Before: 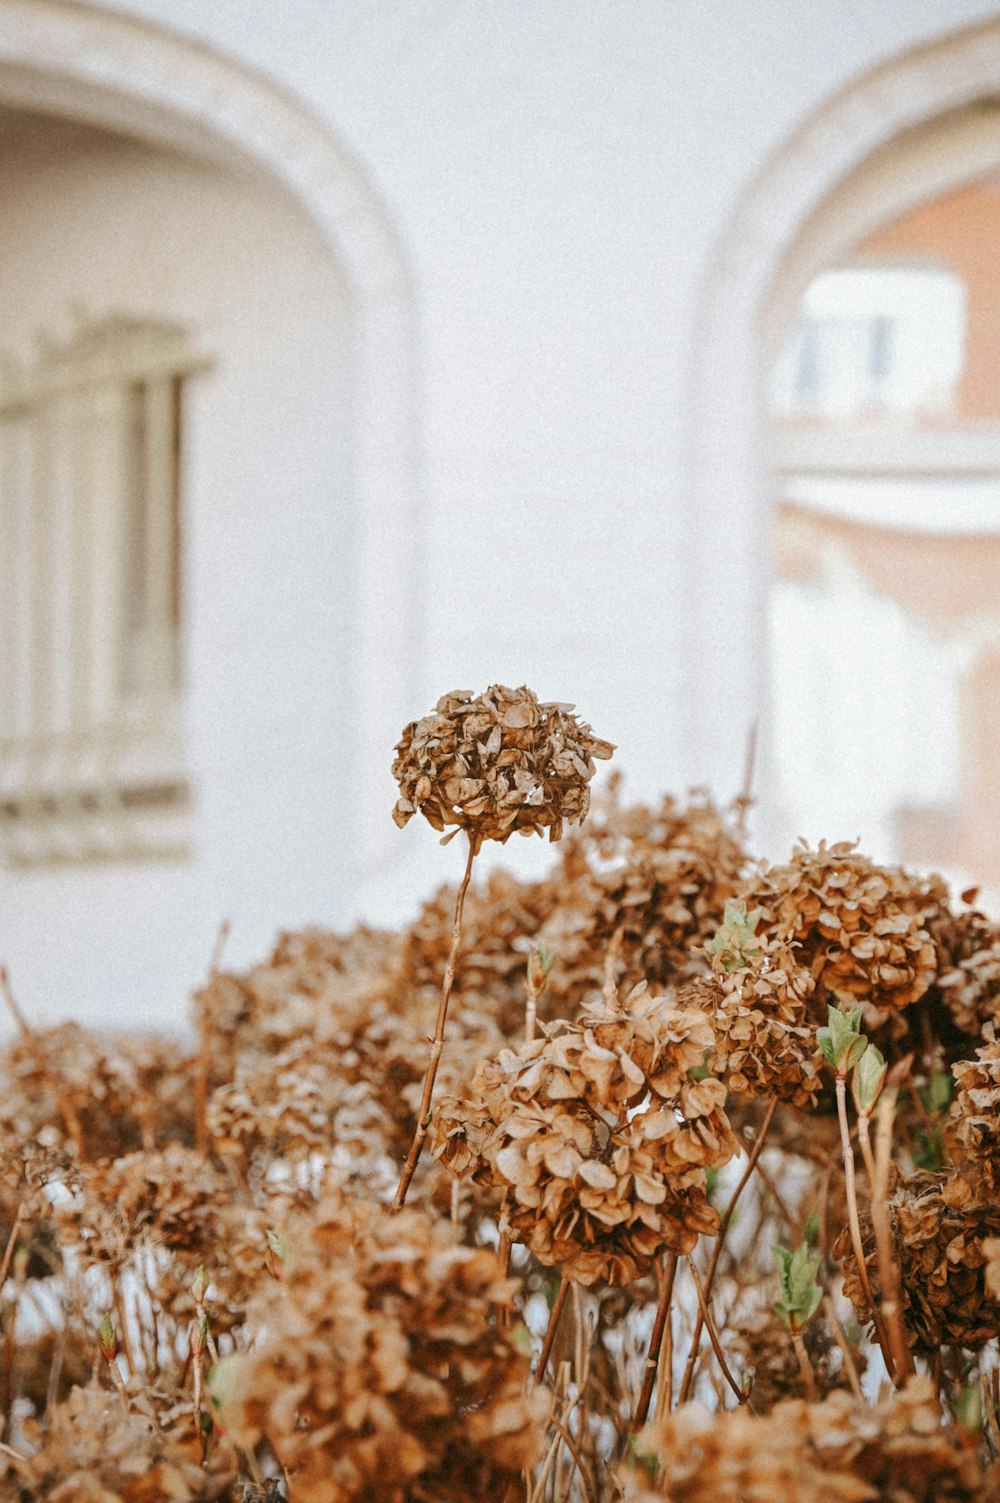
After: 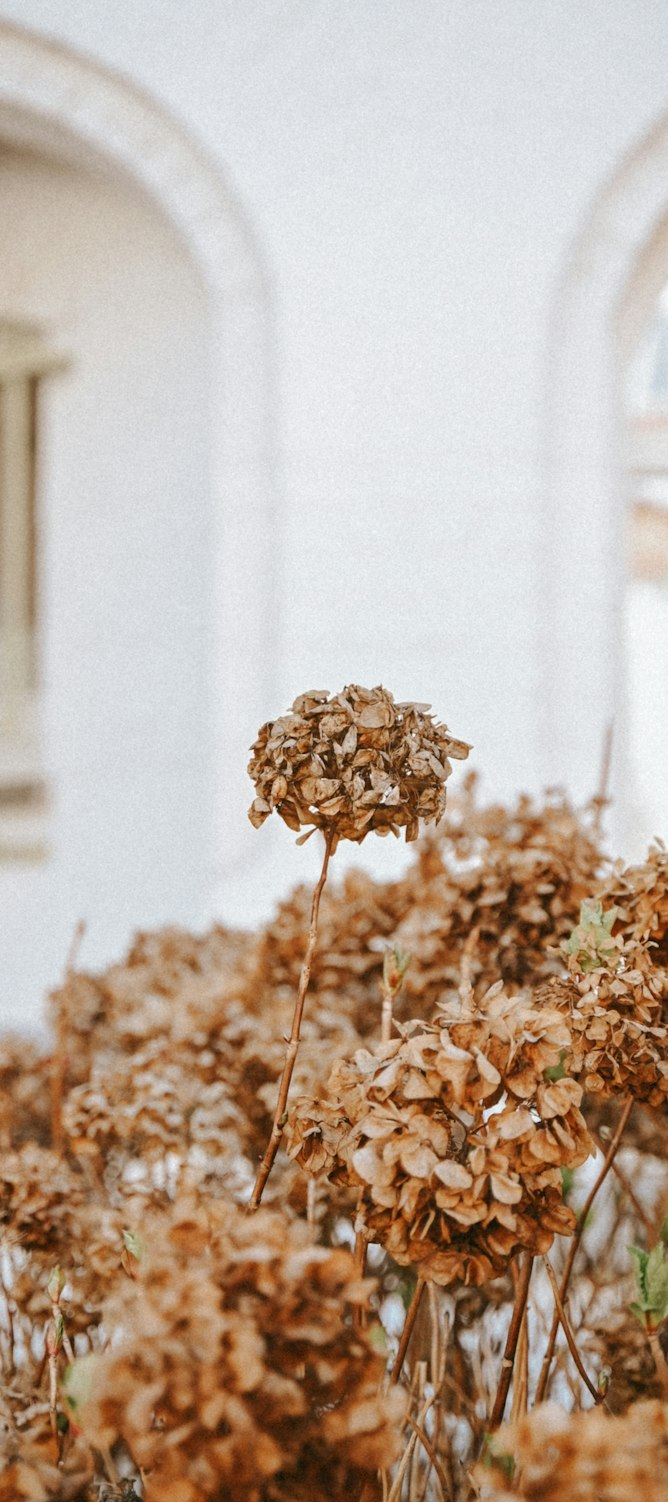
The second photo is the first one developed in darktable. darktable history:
crop and rotate: left 14.439%, right 18.727%
